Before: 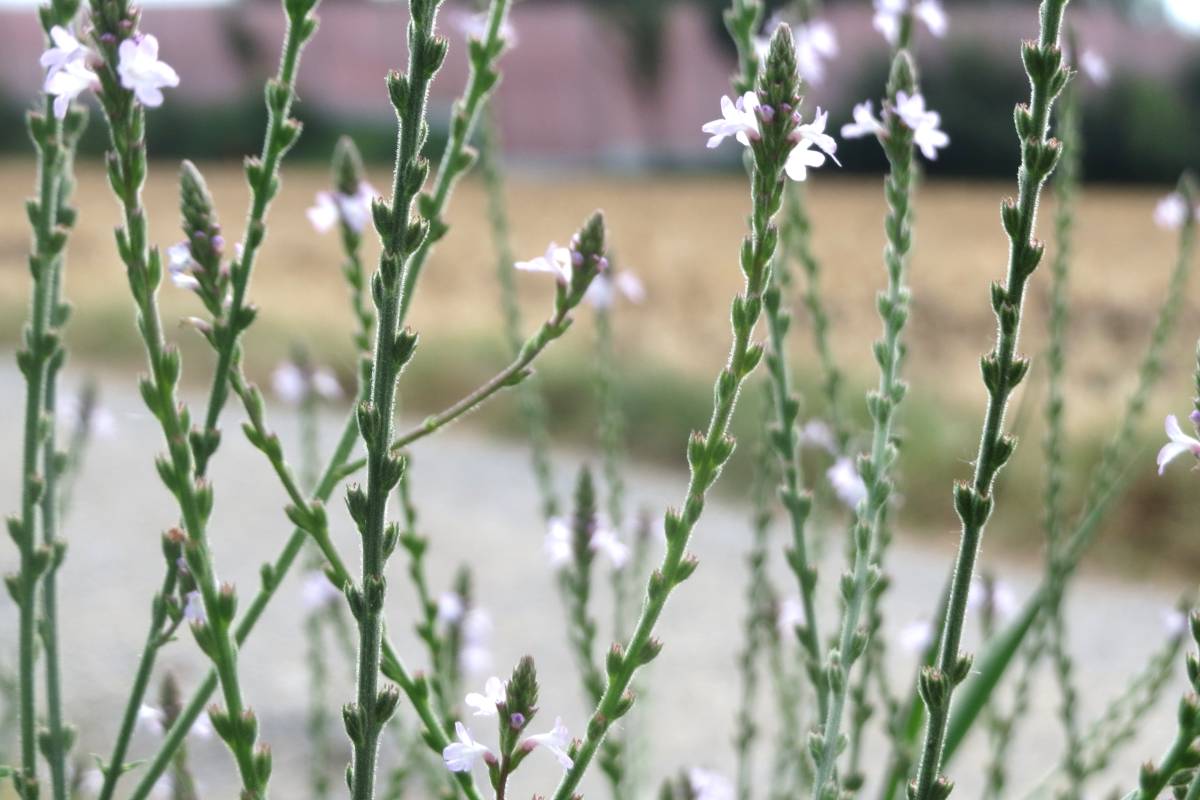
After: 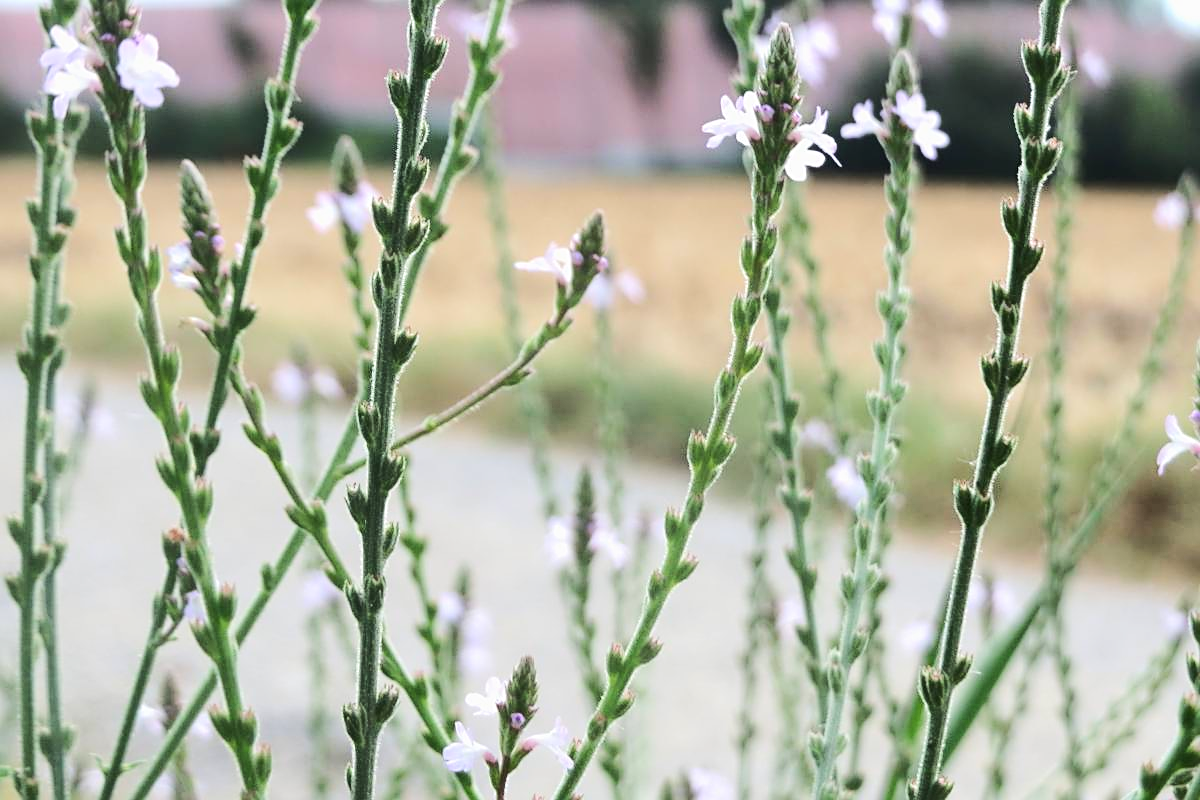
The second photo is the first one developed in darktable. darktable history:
sharpen: on, module defaults
rgb curve: curves: ch0 [(0, 0) (0.284, 0.292) (0.505, 0.644) (1, 1)]; ch1 [(0, 0) (0.284, 0.292) (0.505, 0.644) (1, 1)]; ch2 [(0, 0) (0.284, 0.292) (0.505, 0.644) (1, 1)], compensate middle gray true
exposure: exposure -0.05 EV
